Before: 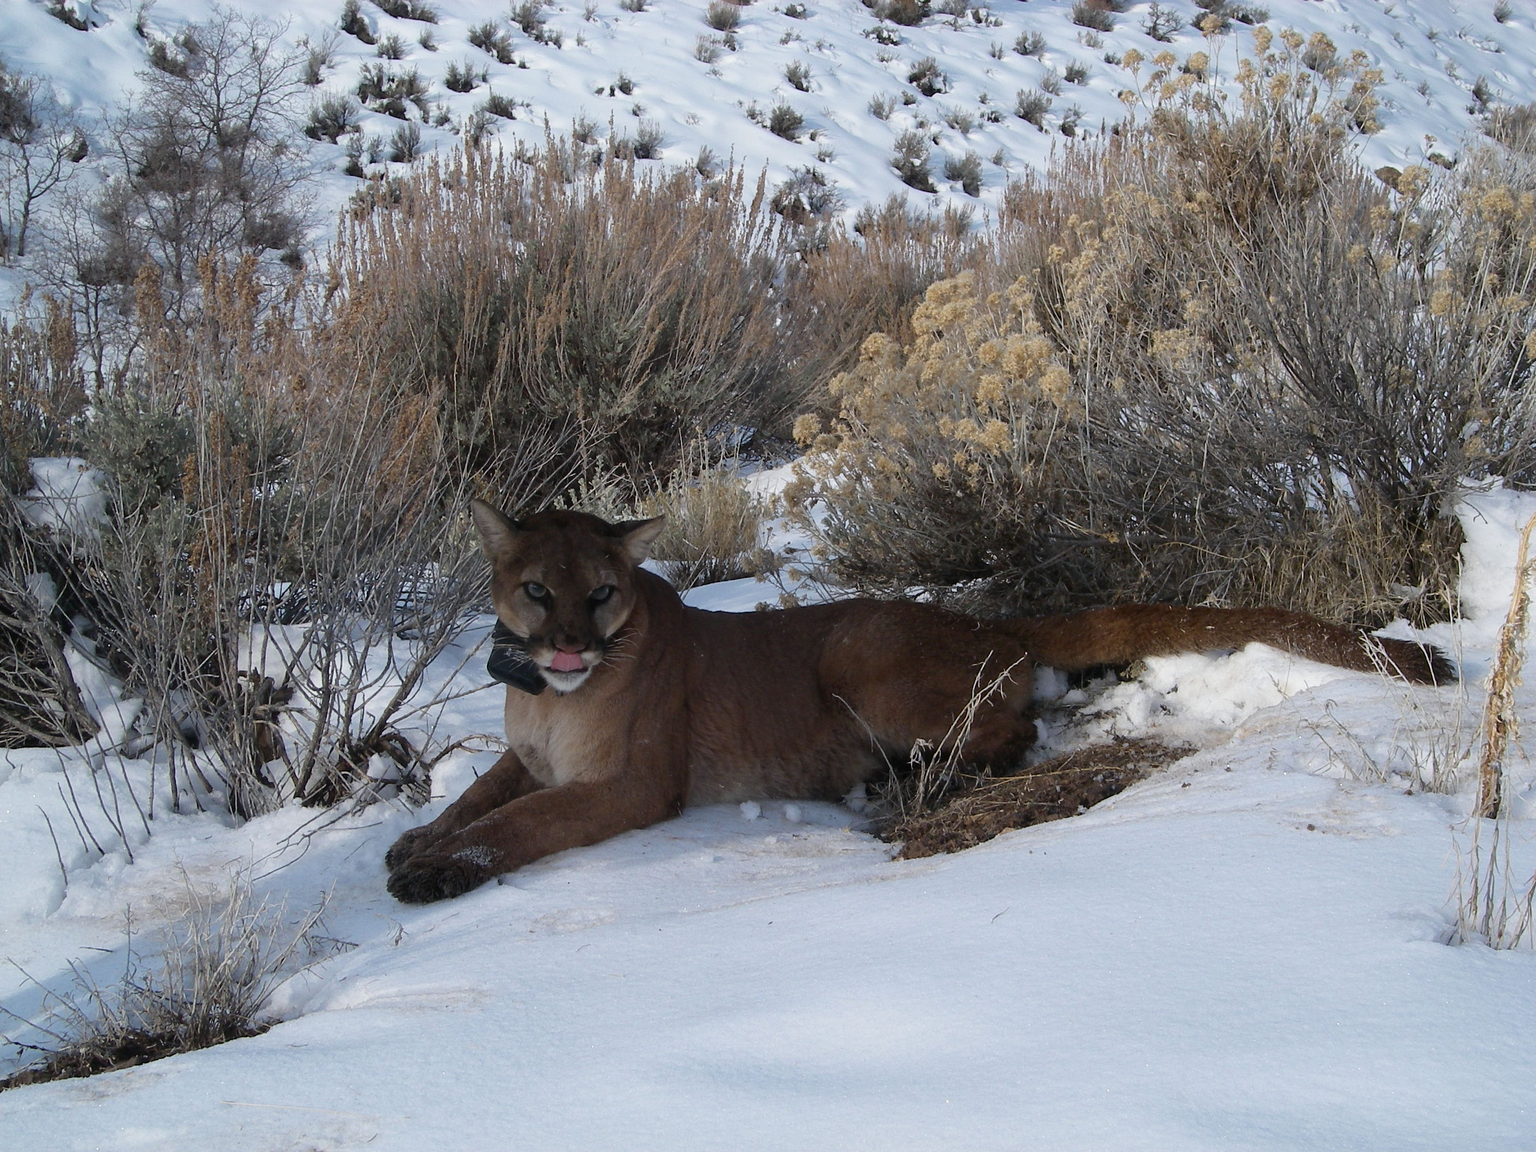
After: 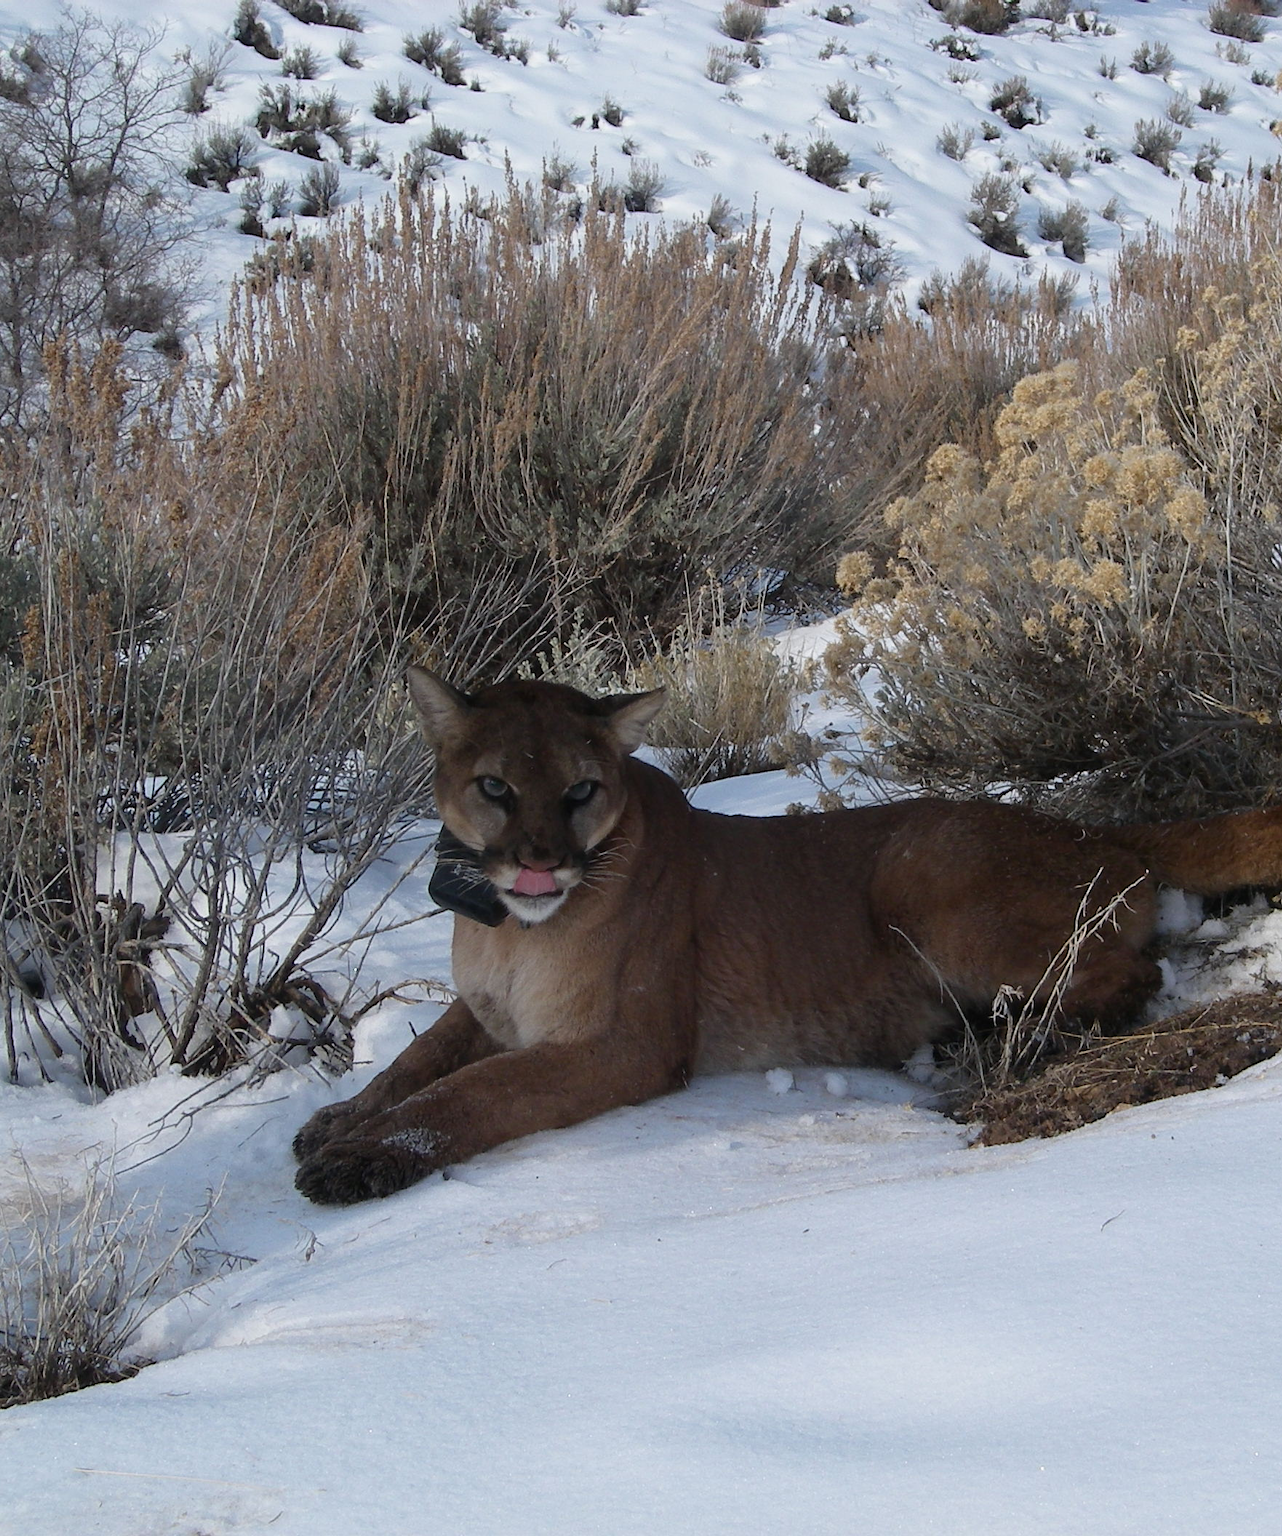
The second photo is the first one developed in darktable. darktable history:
crop: left 10.808%, right 26.553%
